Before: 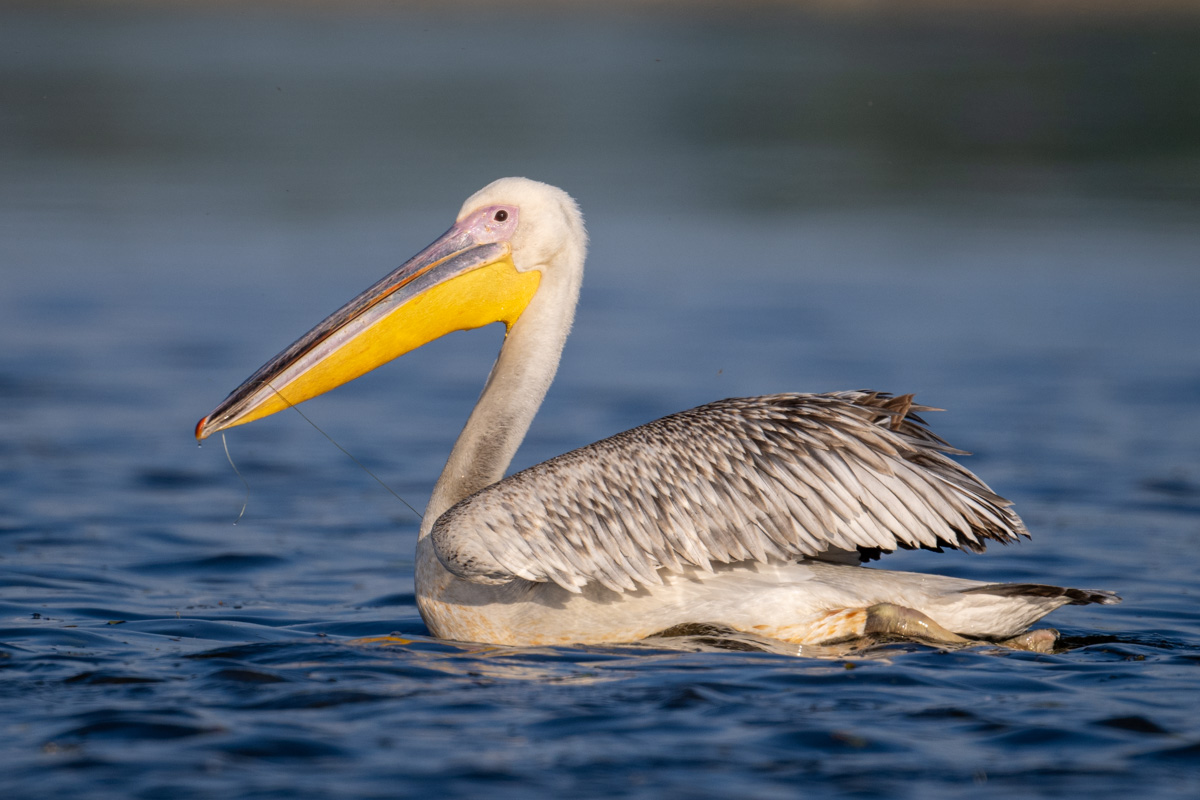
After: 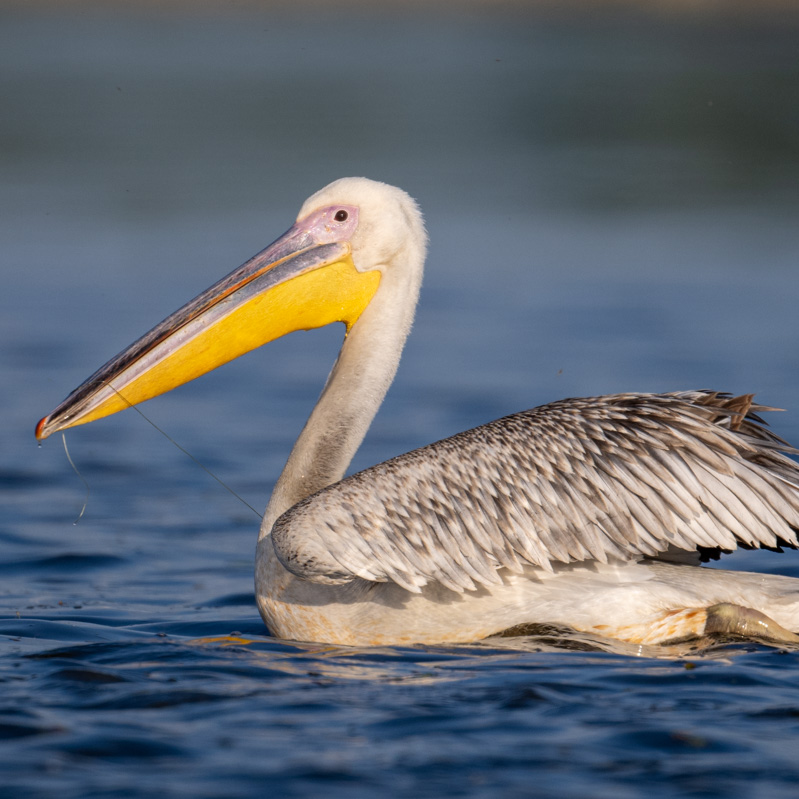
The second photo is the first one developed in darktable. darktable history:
crop and rotate: left 13.4%, right 19.941%
